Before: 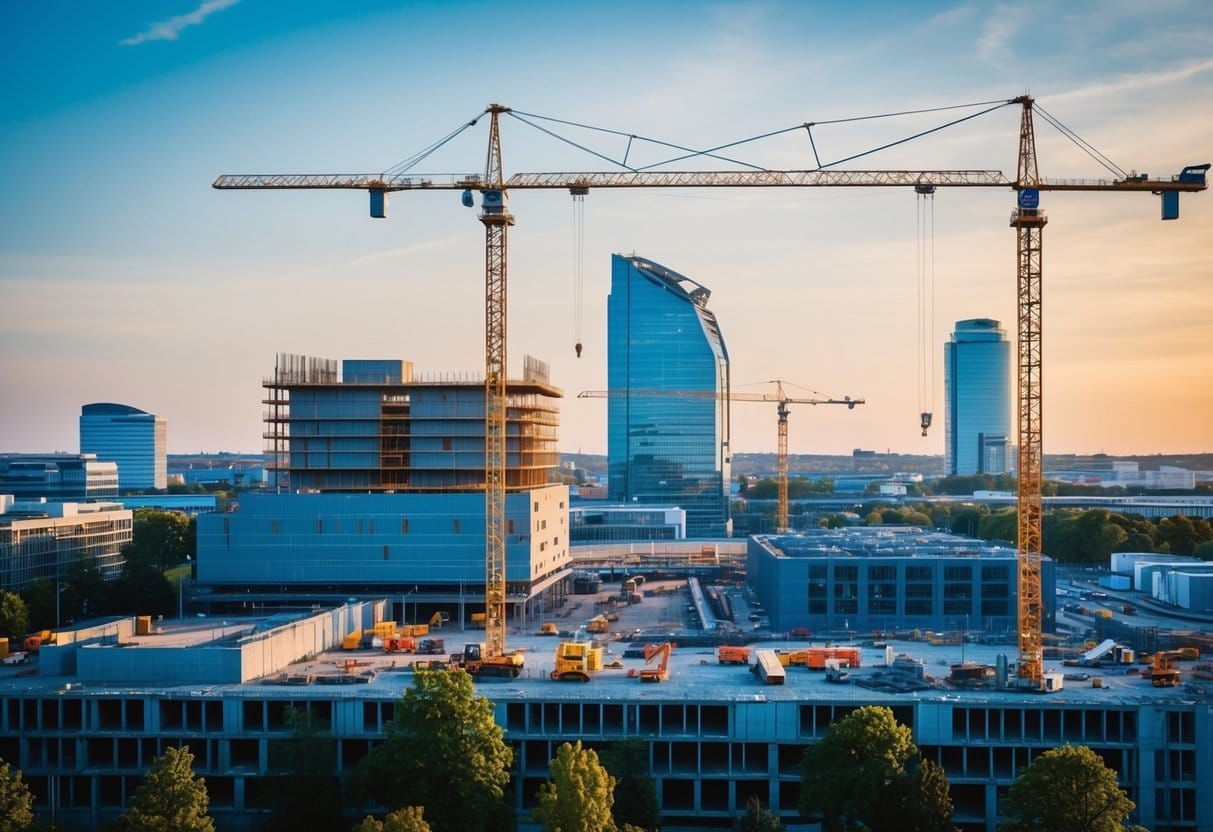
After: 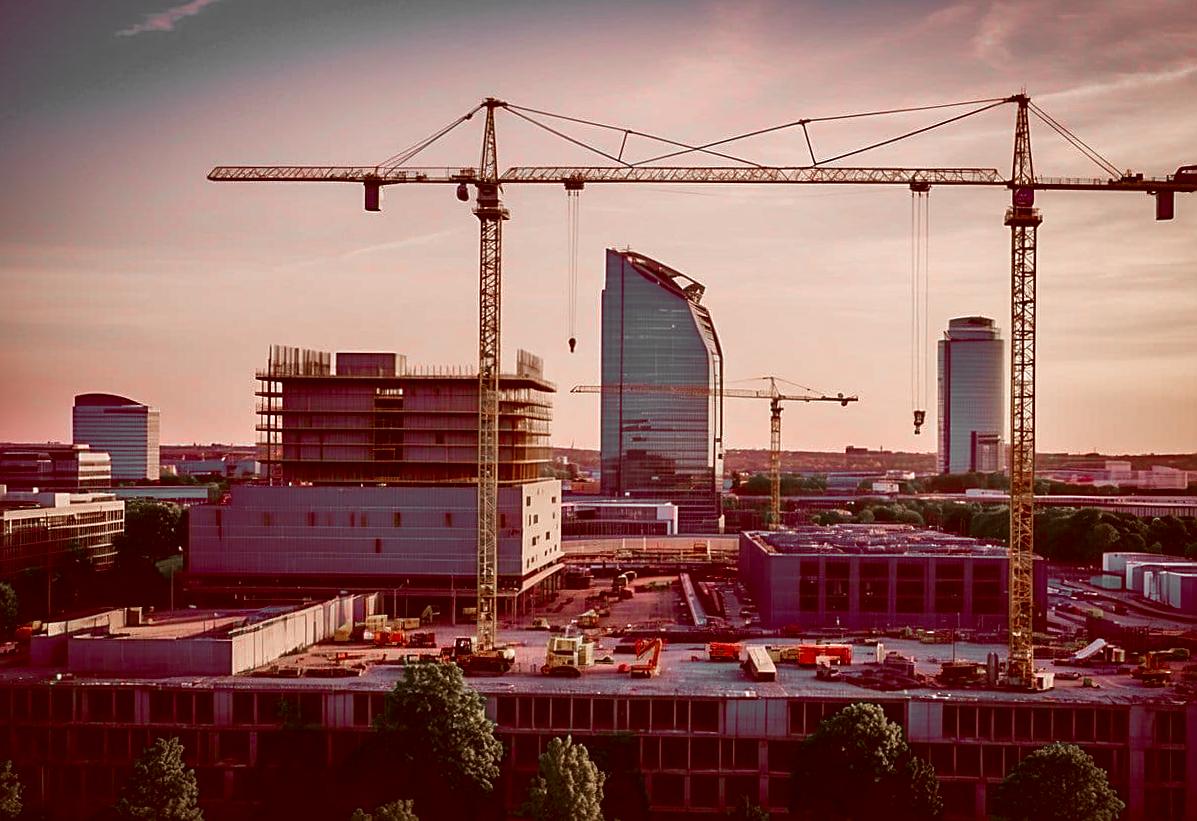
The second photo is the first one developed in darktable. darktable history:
contrast brightness saturation: brightness -0.2, saturation 0.08
sharpen: on, module defaults
crop and rotate: angle -0.5°
color correction: highlights a* 9.03, highlights b* 8.71, shadows a* 40, shadows b* 40, saturation 0.8
color zones: curves: ch1 [(0, 0.831) (0.08, 0.771) (0.157, 0.268) (0.241, 0.207) (0.562, -0.005) (0.714, -0.013) (0.876, 0.01) (1, 0.831)]
local contrast: highlights 100%, shadows 100%, detail 120%, midtone range 0.2
